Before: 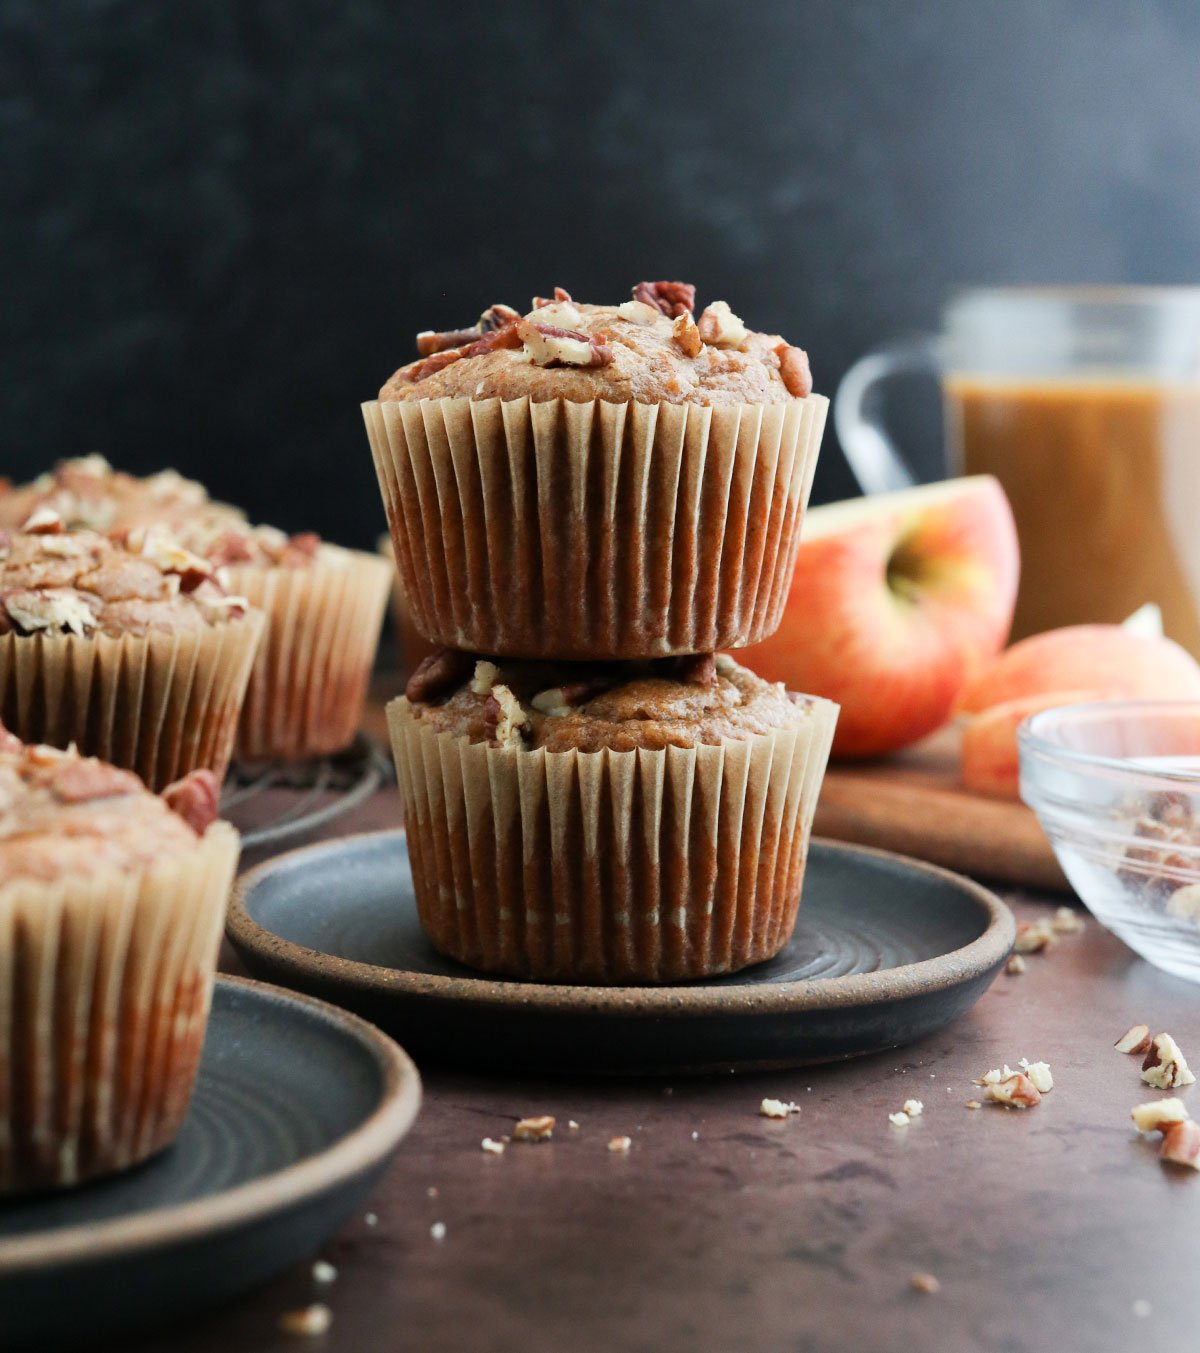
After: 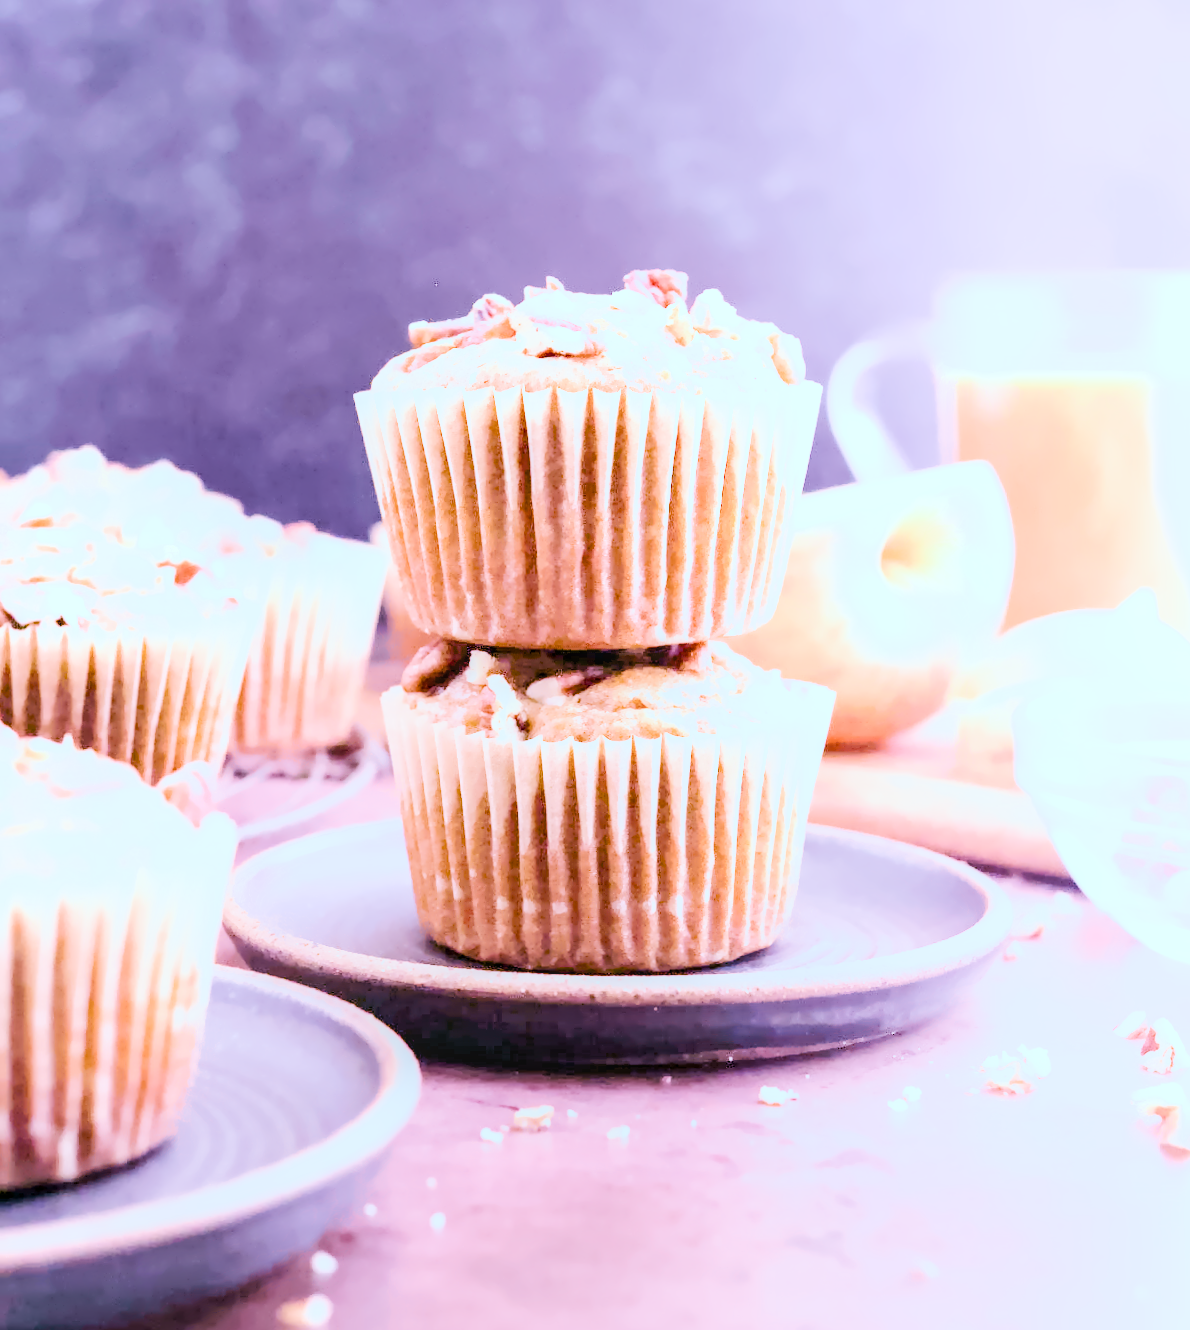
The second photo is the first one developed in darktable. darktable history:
local contrast: on, module defaults
color calibration: illuminant as shot in camera, x 0.358, y 0.373, temperature 4628.91 K
denoise (profiled): preserve shadows 1.52, scattering 0.002, a [-1, 0, 0], compensate highlight preservation false
haze removal: compatibility mode true, adaptive false
hot pixels: on, module defaults
lens correction: scale 1, crop 1, focal 16, aperture 5.6, distance 1000, camera "Canon EOS RP", lens "Canon RF 16mm F2.8 STM"
white balance: red 2.229, blue 1.46
velvia: on, module defaults
filmic rgb: black relative exposure -9.22 EV, white relative exposure 6.77 EV, hardness 3.07, contrast 1.05
shadows and highlights: shadows 0, highlights 40
color balance rgb "basic colorfulness: vibrant colors": perceptual saturation grading › global saturation 20%, perceptual saturation grading › highlights -25%, perceptual saturation grading › shadows 50%
color balance: mode lift, gamma, gain (sRGB), lift [0.997, 0.979, 1.021, 1.011], gamma [1, 1.084, 0.916, 0.998], gain [1, 0.87, 1.13, 1.101], contrast 4.55%, contrast fulcrum 38.24%, output saturation 104.09%
rotate and perspective: rotation -0.45°, automatic cropping original format, crop left 0.008, crop right 0.992, crop top 0.012, crop bottom 0.988
exposure "scene-referred default": black level correction 0, exposure 0.7 EV, compensate exposure bias true, compensate highlight preservation false
highlight reconstruction: method reconstruct in LCh
tone equalizer "contrast tone curve: strong": -8 EV -1.08 EV, -7 EV -1.01 EV, -6 EV -0.867 EV, -5 EV -0.578 EV, -3 EV 0.578 EV, -2 EV 0.867 EV, -1 EV 1.01 EV, +0 EV 1.08 EV, edges refinement/feathering 500, mask exposure compensation -1.57 EV, preserve details no
